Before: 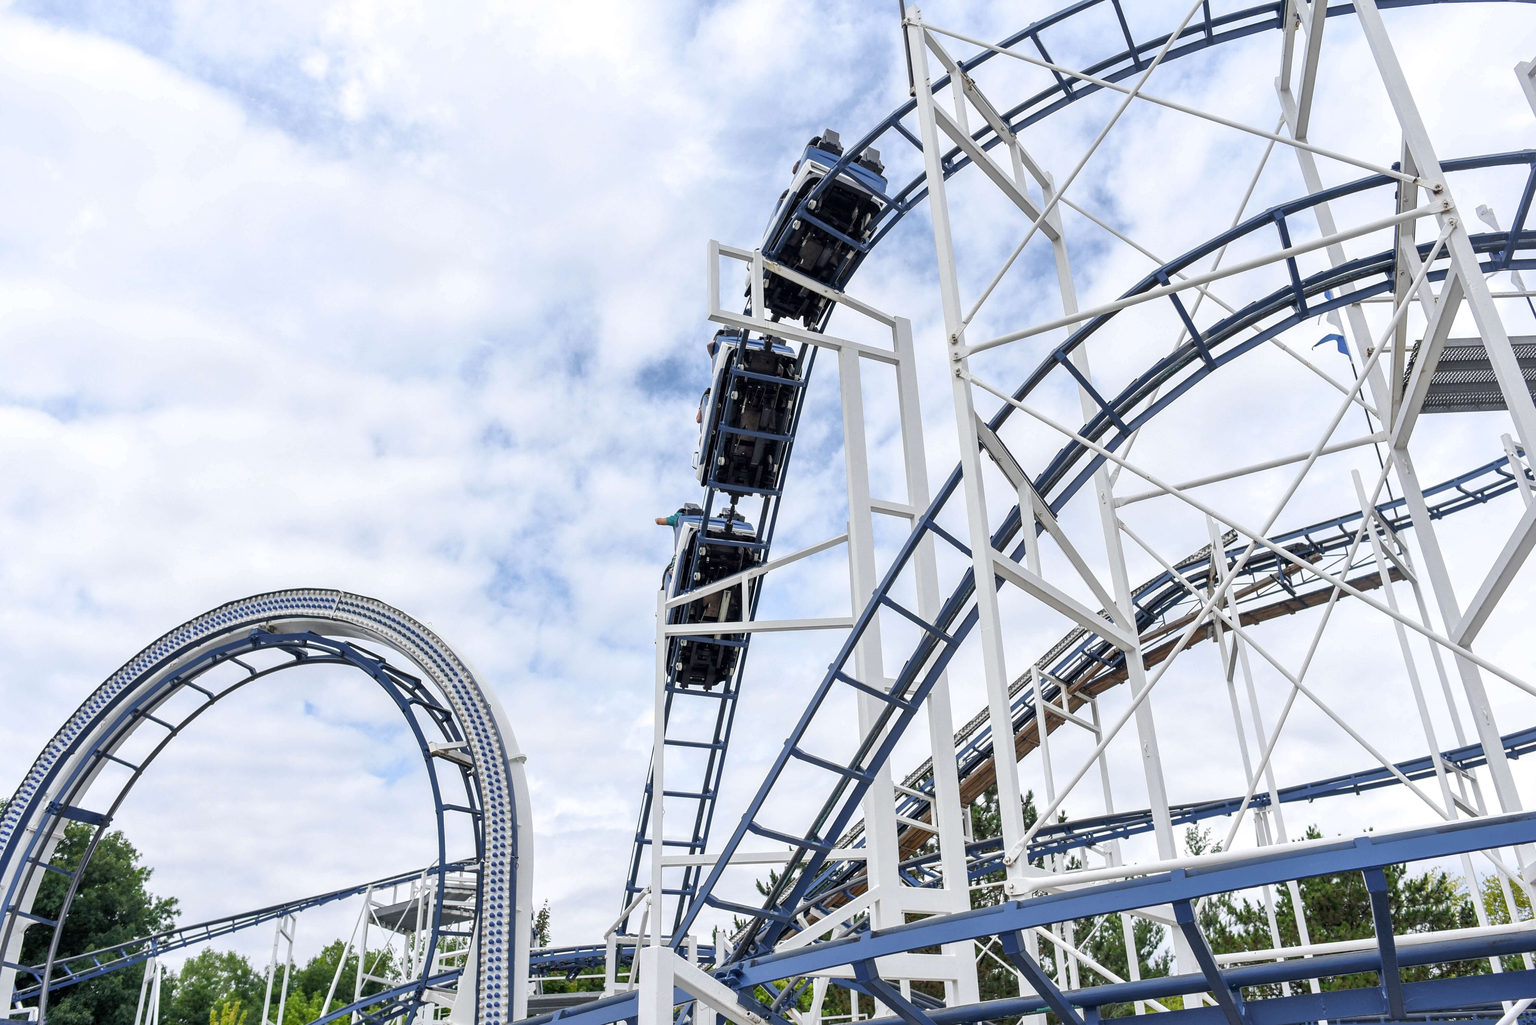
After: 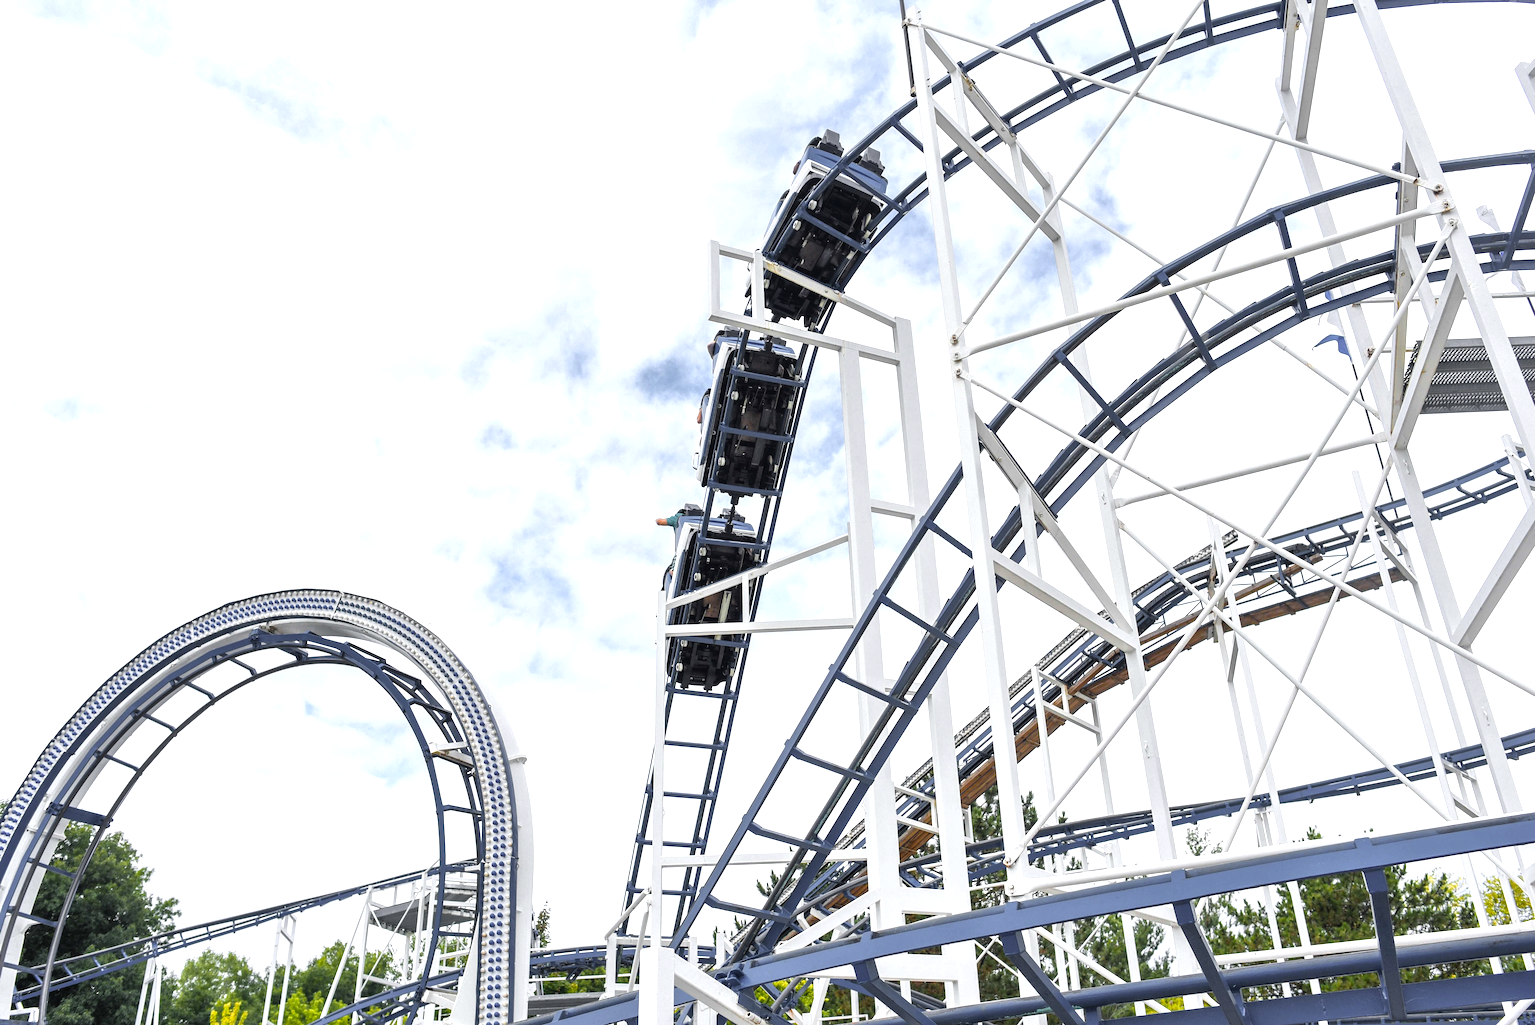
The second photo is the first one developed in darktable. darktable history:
color zones: curves: ch0 [(0, 0.511) (0.143, 0.531) (0.286, 0.56) (0.429, 0.5) (0.571, 0.5) (0.714, 0.5) (0.857, 0.5) (1, 0.5)]; ch1 [(0, 0.525) (0.143, 0.705) (0.286, 0.715) (0.429, 0.35) (0.571, 0.35) (0.714, 0.35) (0.857, 0.4) (1, 0.4)]; ch2 [(0, 0.572) (0.143, 0.512) (0.286, 0.473) (0.429, 0.45) (0.571, 0.5) (0.714, 0.5) (0.857, 0.518) (1, 0.518)]
exposure: black level correction -0.002, exposure 0.54 EV, compensate highlight preservation false
vibrance: vibrance 0%
